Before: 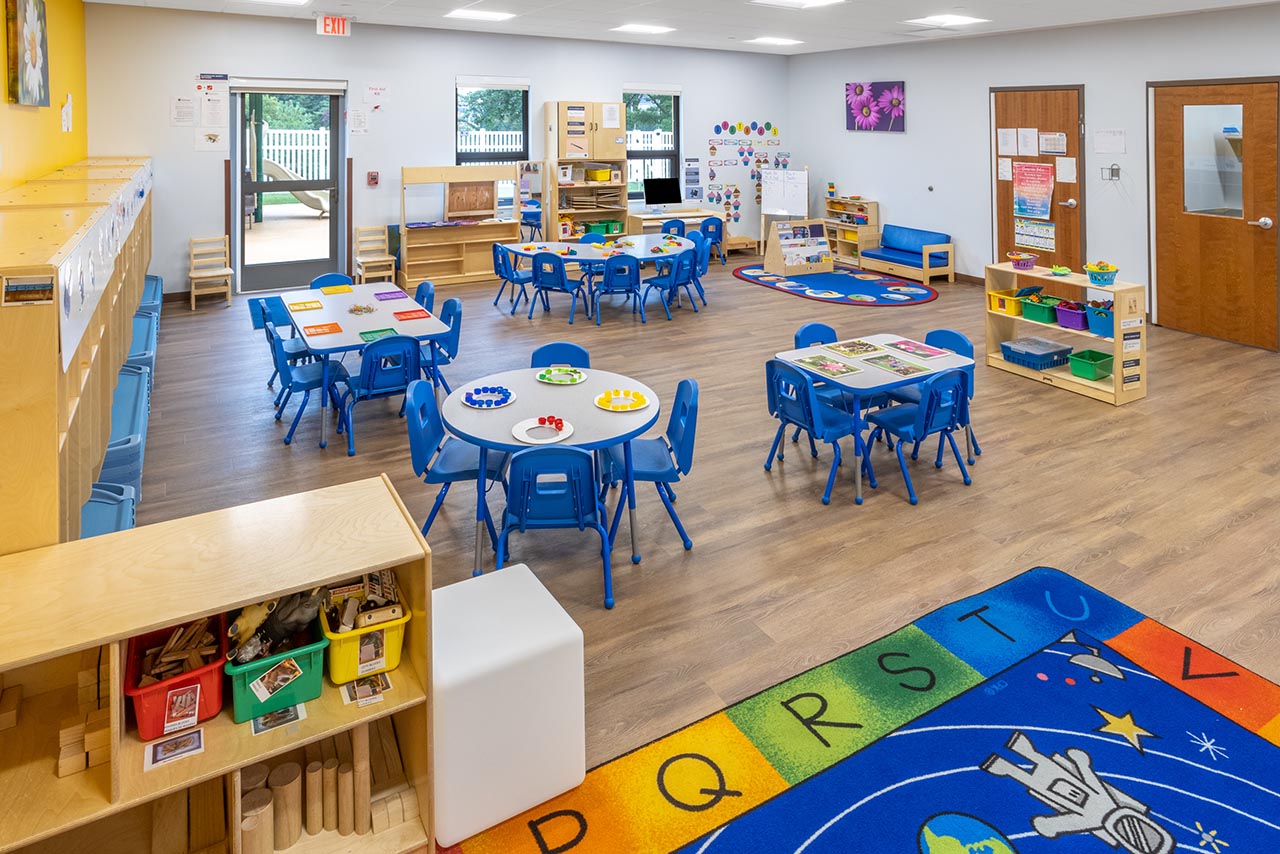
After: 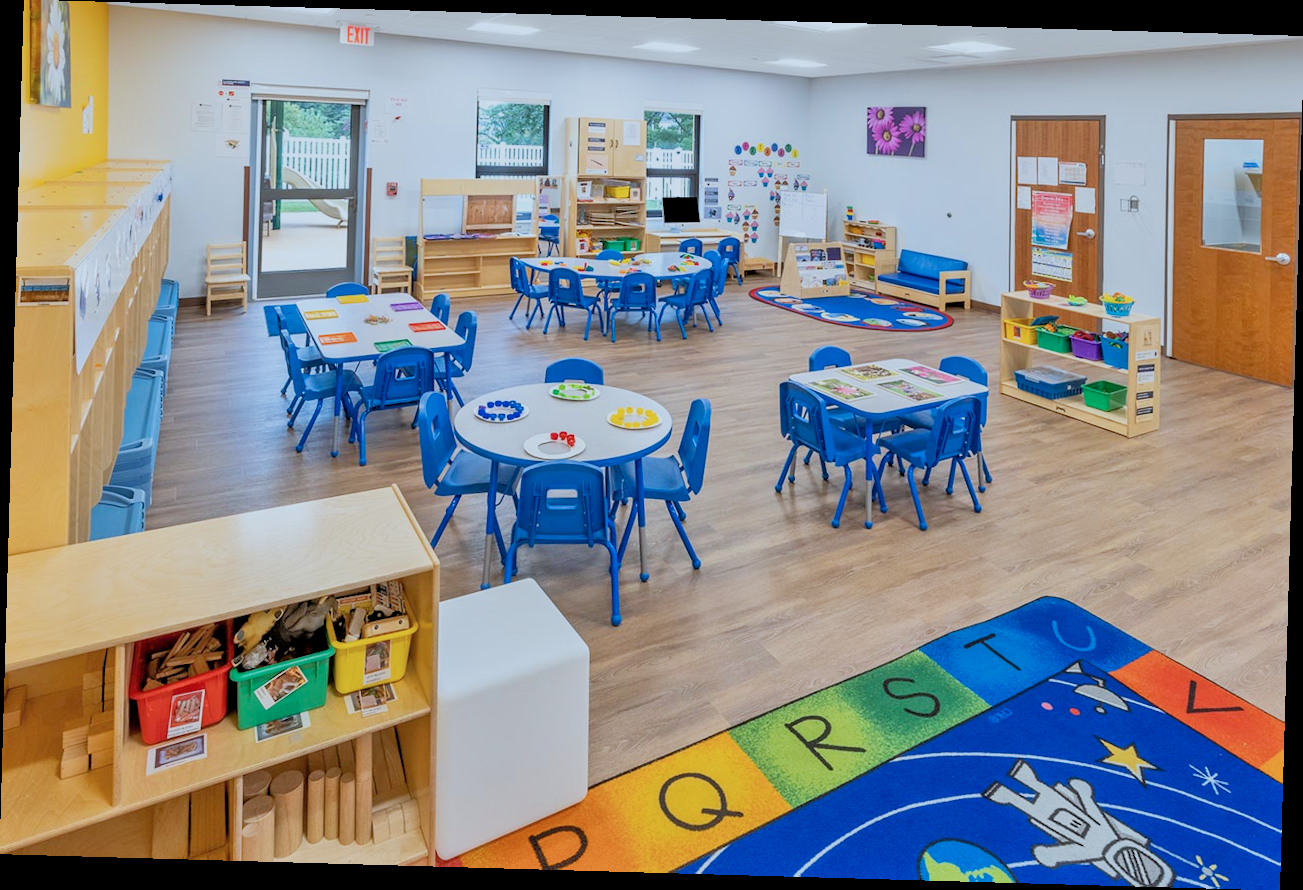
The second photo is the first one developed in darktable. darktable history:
tone equalizer: -7 EV 0.142 EV, -6 EV 0.615 EV, -5 EV 1.12 EV, -4 EV 1.32 EV, -3 EV 1.14 EV, -2 EV 0.6 EV, -1 EV 0.165 EV
filmic rgb: middle gray luminance 29.03%, black relative exposure -10.34 EV, white relative exposure 5.49 EV, target black luminance 0%, hardness 3.96, latitude 1.4%, contrast 1.121, highlights saturation mix 4.26%, shadows ↔ highlights balance 15.39%
crop and rotate: angle -1.63°
color correction: highlights a* -3.96, highlights b* -10.66
